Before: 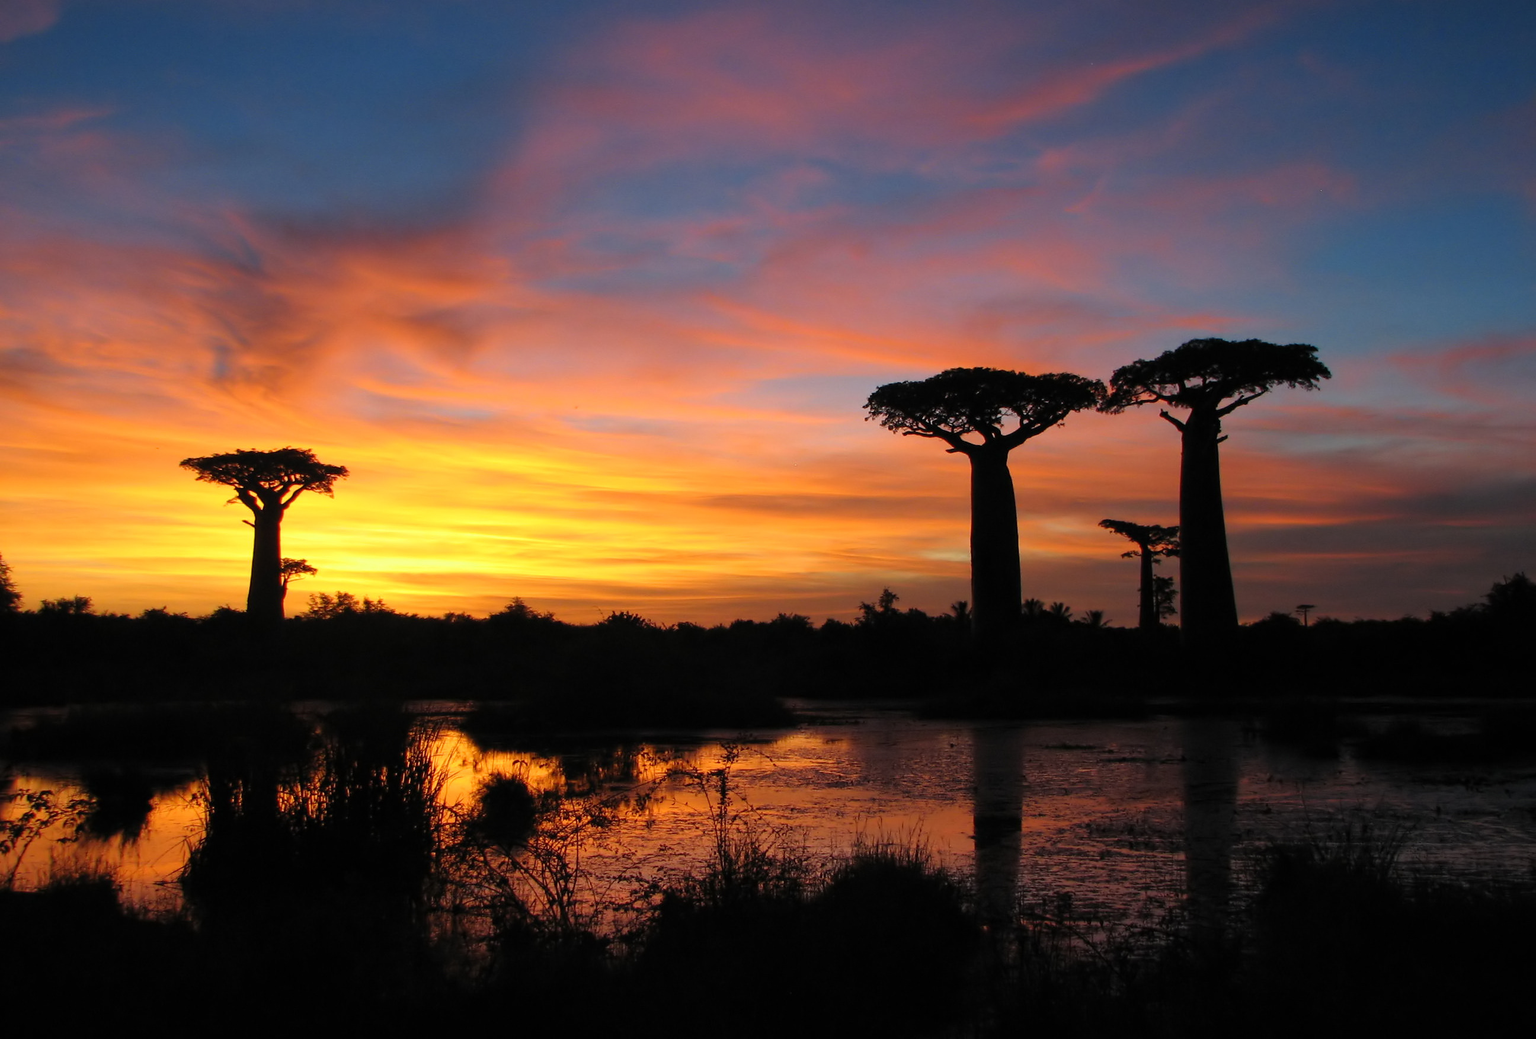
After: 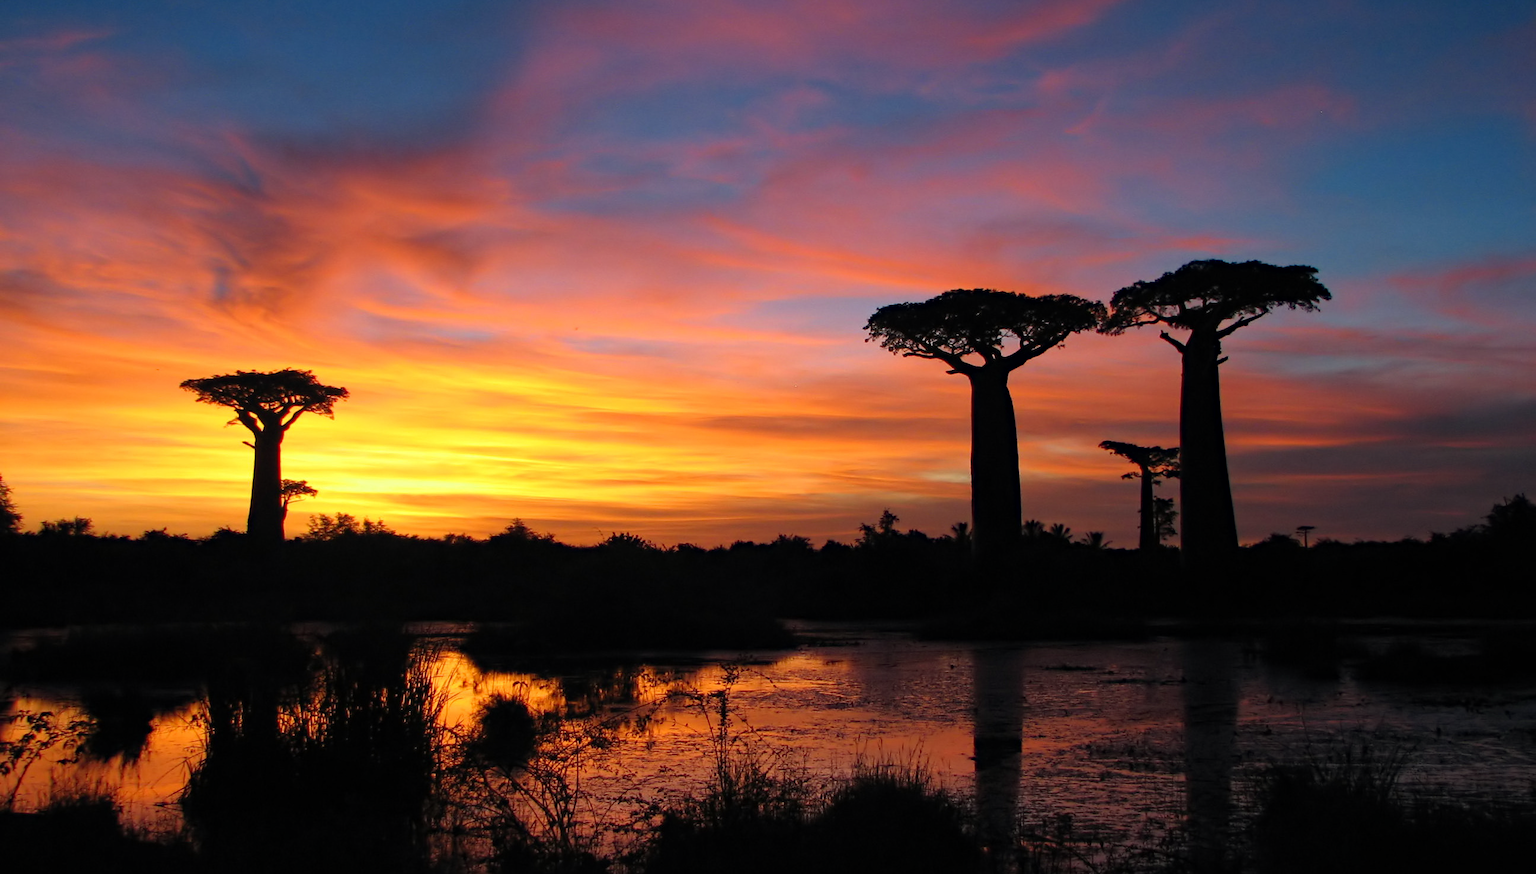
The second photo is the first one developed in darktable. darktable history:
crop: top 7.625%, bottom 8.027%
haze removal: compatibility mode true, adaptive false
